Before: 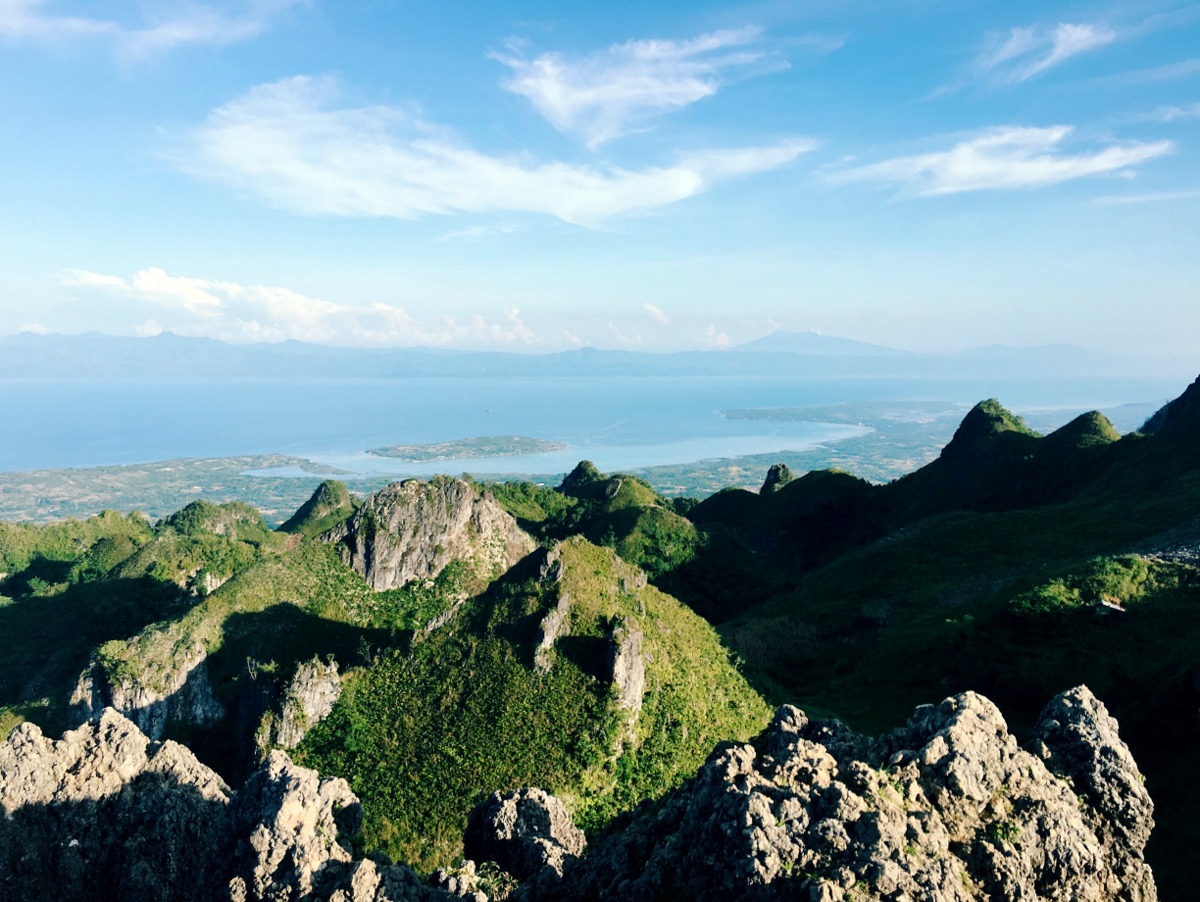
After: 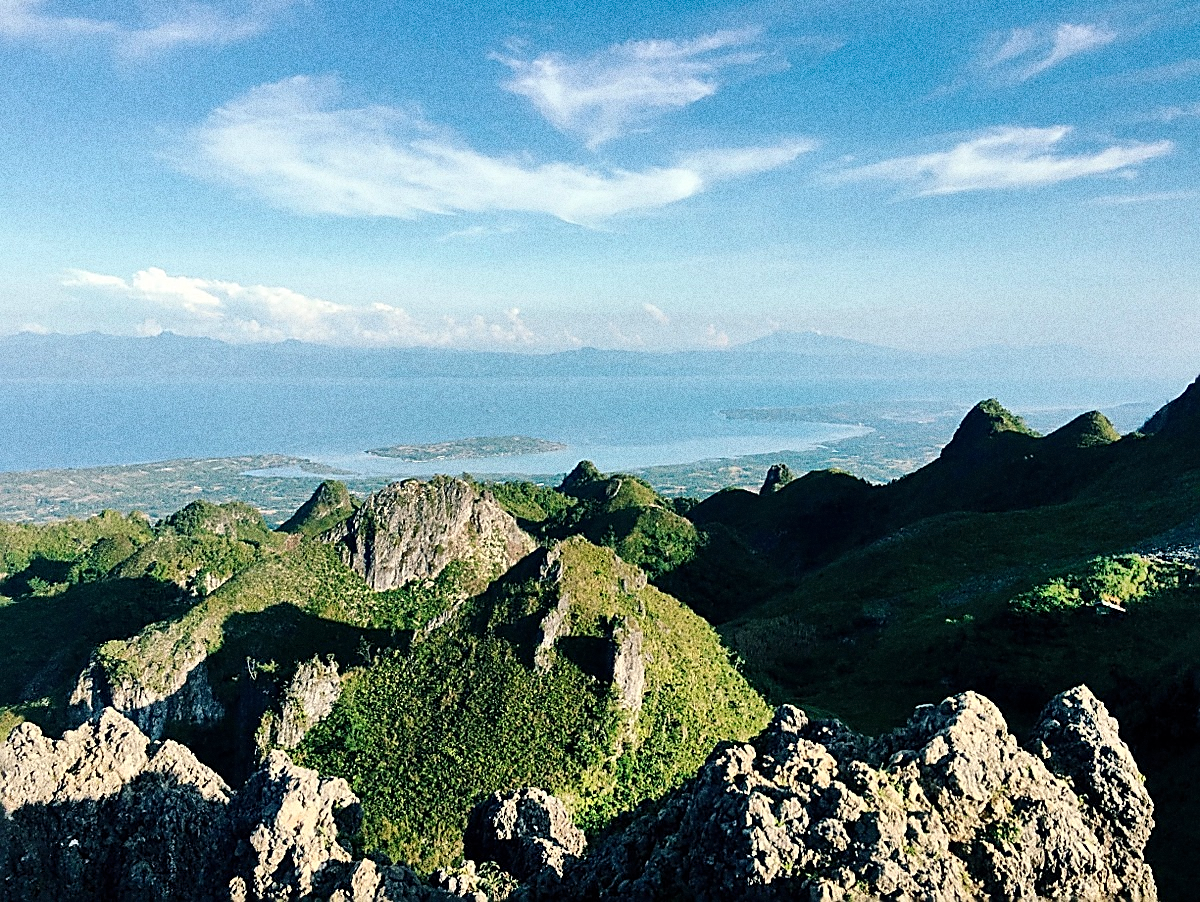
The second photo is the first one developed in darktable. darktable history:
grain: coarseness 10.62 ISO, strength 55.56%
shadows and highlights: low approximation 0.01, soften with gaussian
sharpen: radius 1.685, amount 1.294
